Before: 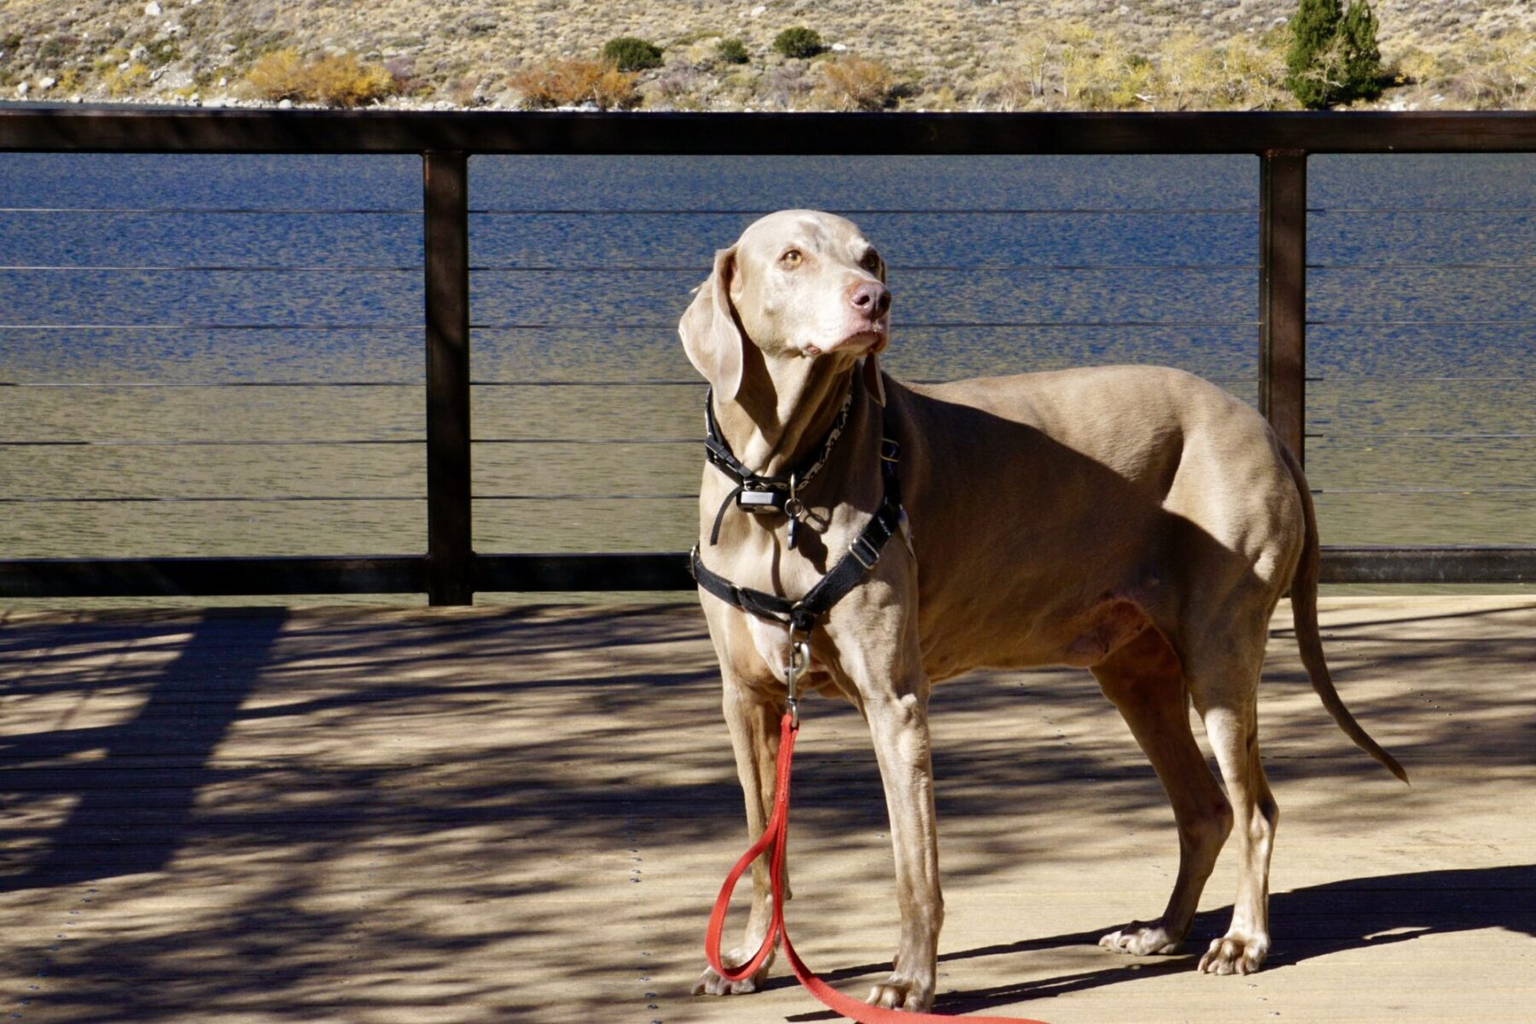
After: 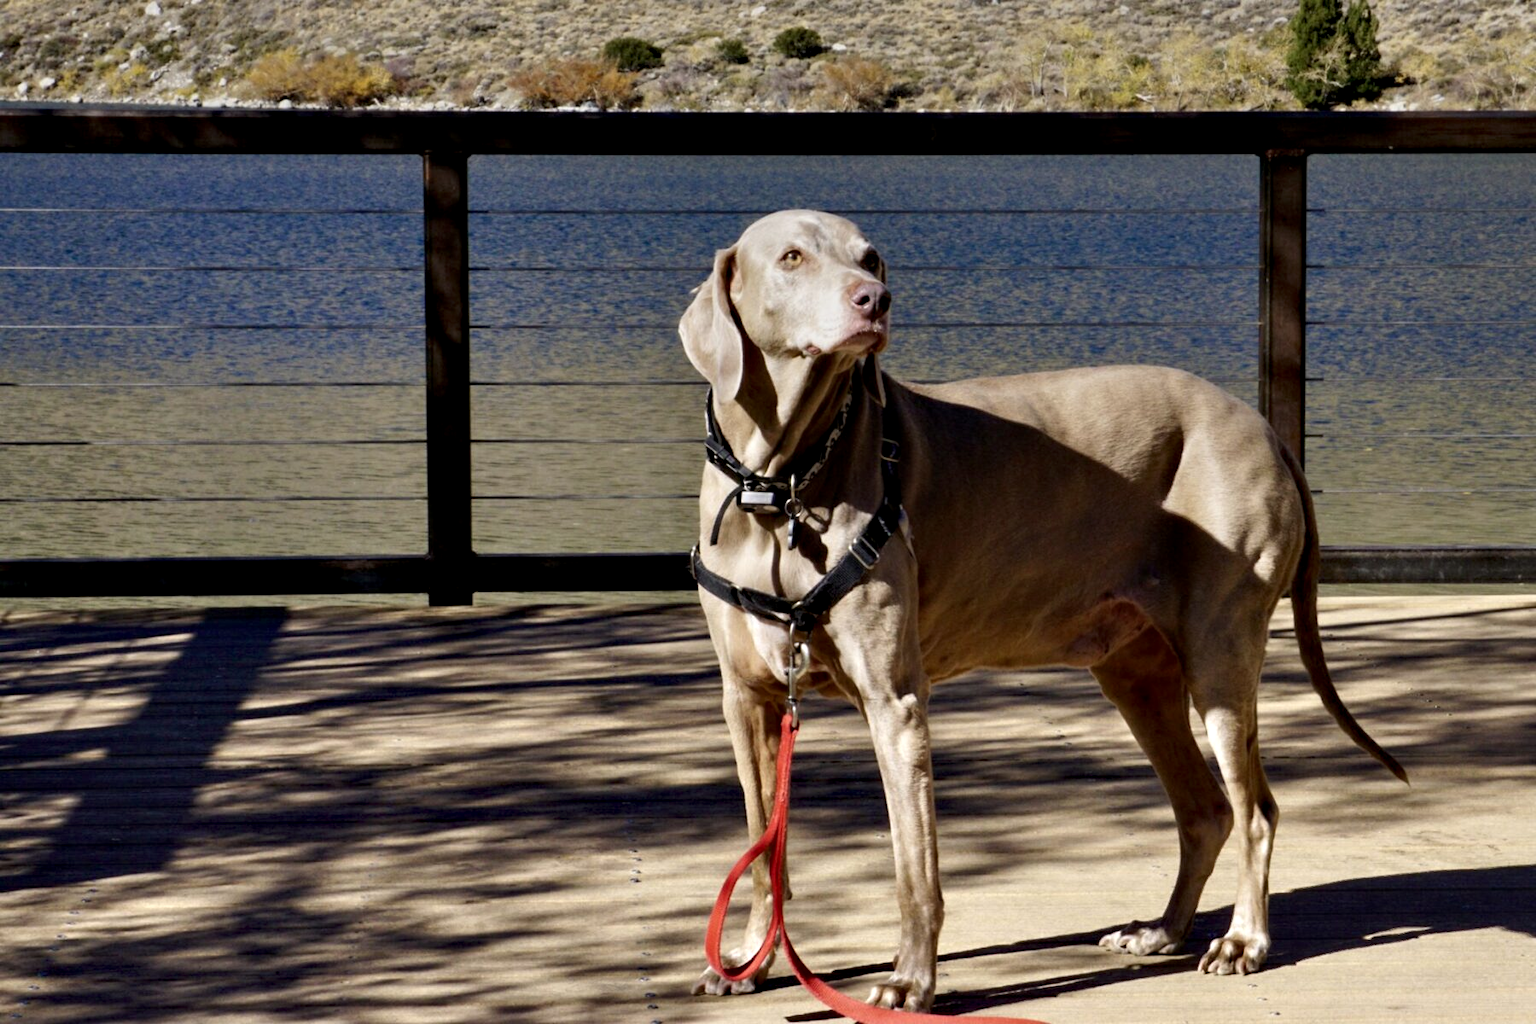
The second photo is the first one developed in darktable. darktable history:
graduated density: on, module defaults
contrast equalizer: y [[0.531, 0.548, 0.559, 0.557, 0.544, 0.527], [0.5 ×6], [0.5 ×6], [0 ×6], [0 ×6]]
